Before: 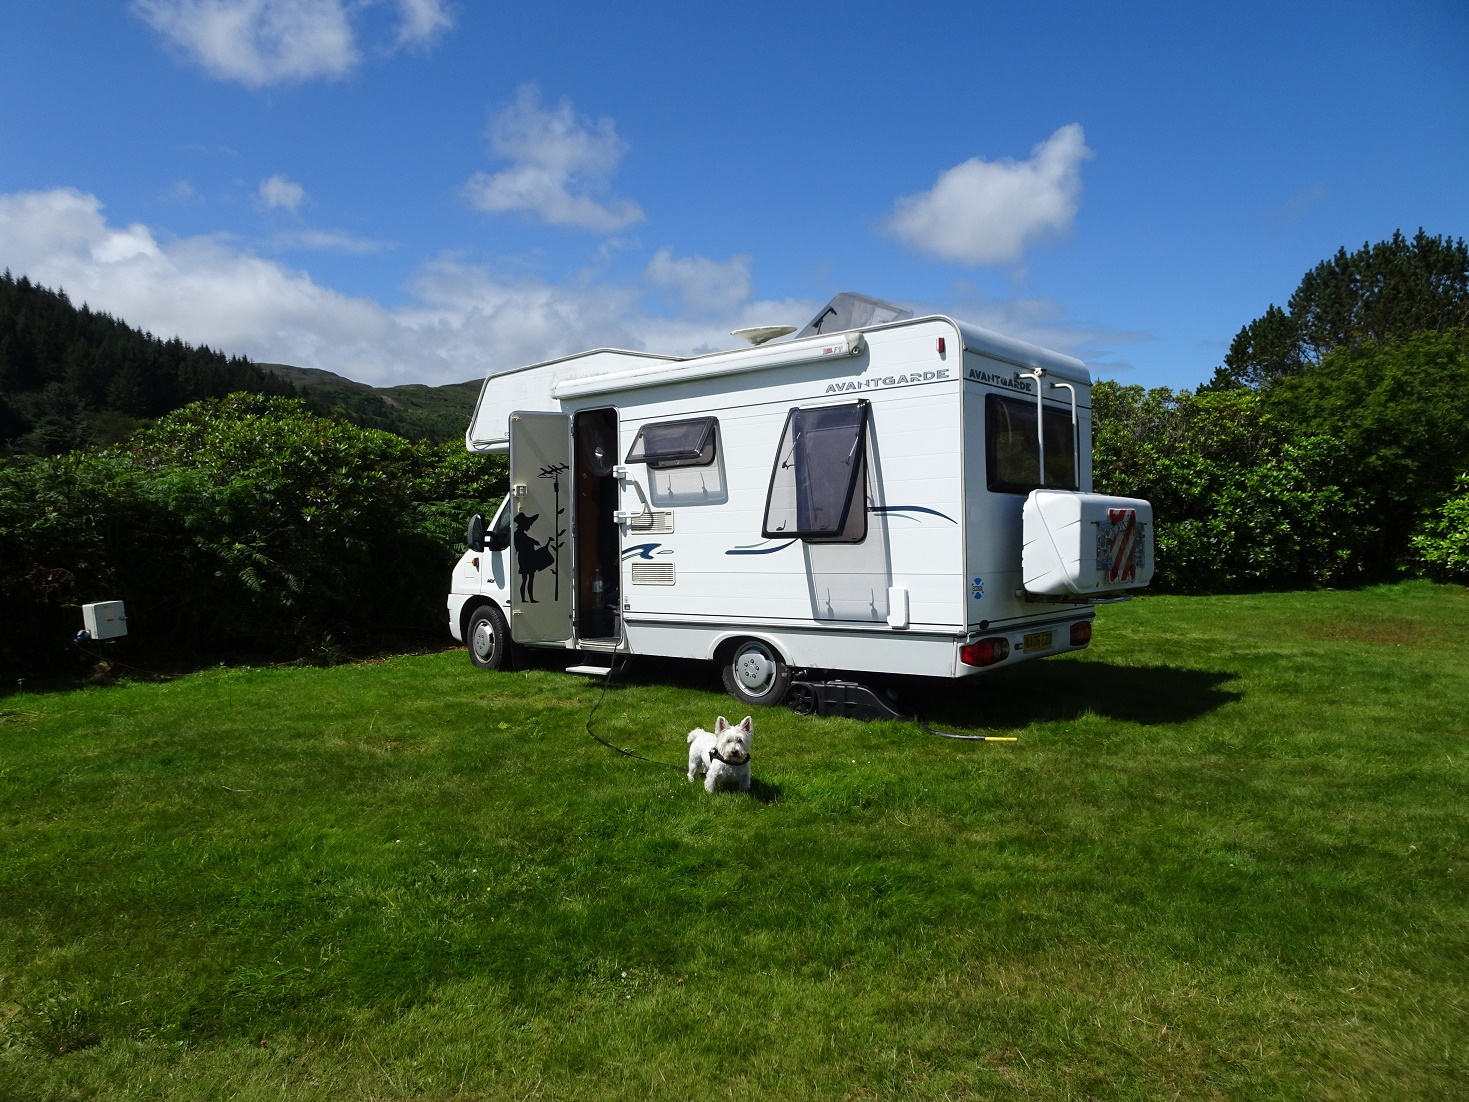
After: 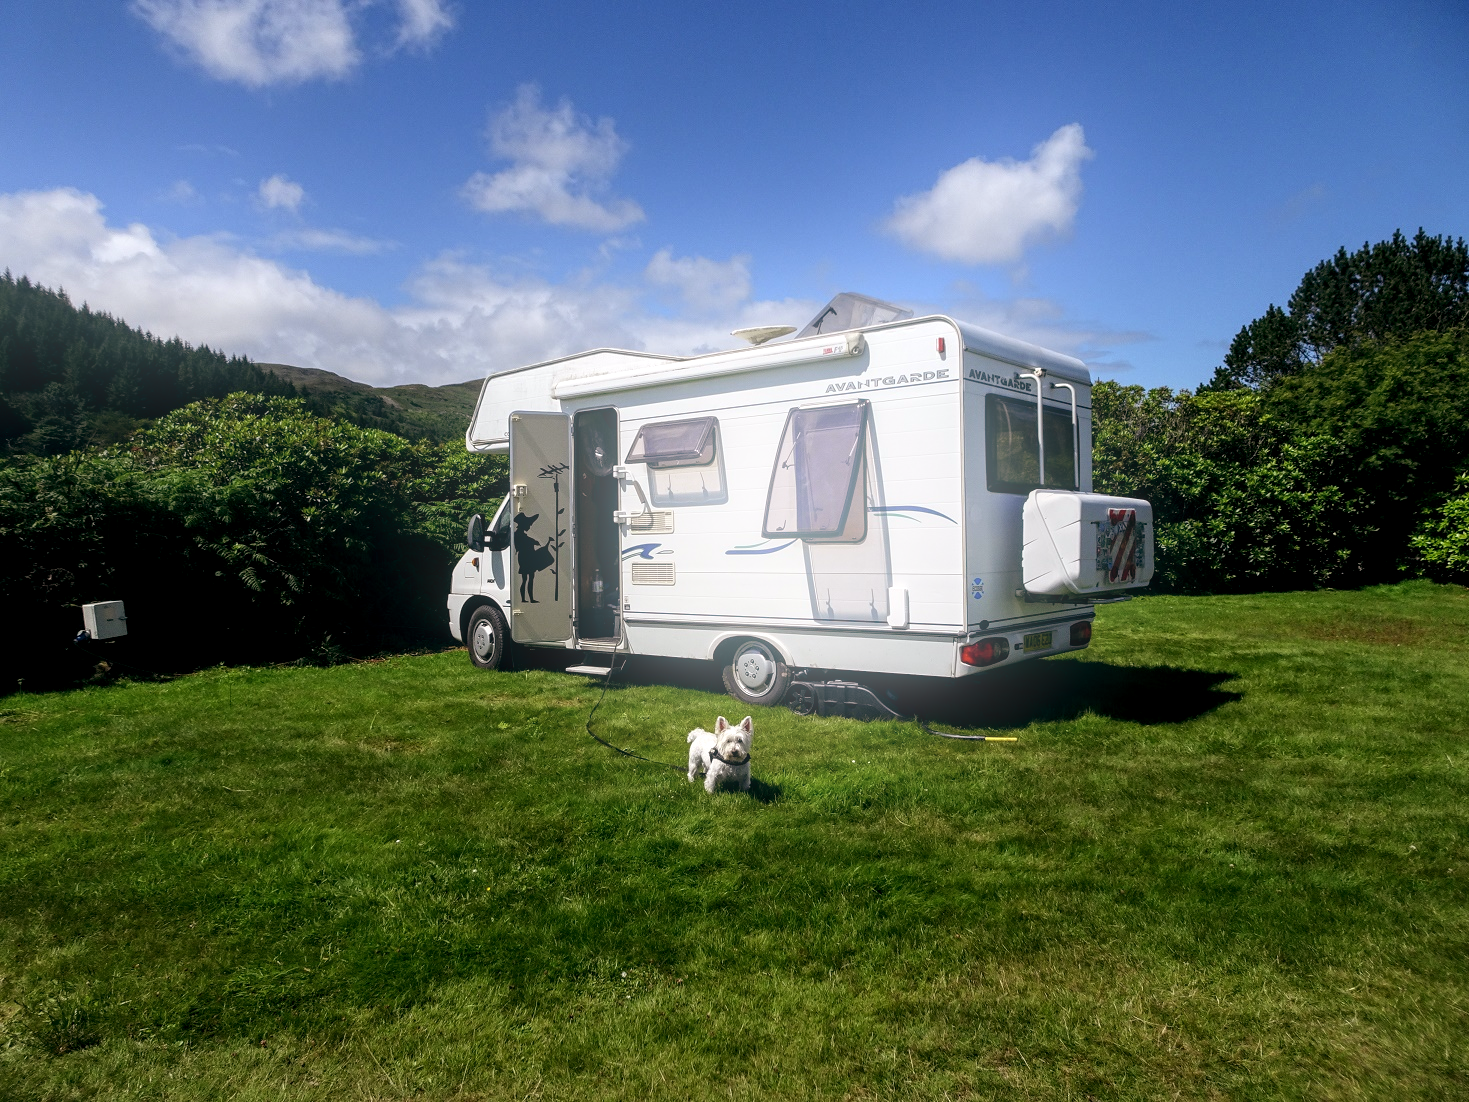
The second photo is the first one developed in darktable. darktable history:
bloom: on, module defaults
color balance: lift [0.998, 0.998, 1.001, 1.002], gamma [0.995, 1.025, 0.992, 0.975], gain [0.995, 1.02, 0.997, 0.98]
local contrast: highlights 61%, detail 143%, midtone range 0.428
